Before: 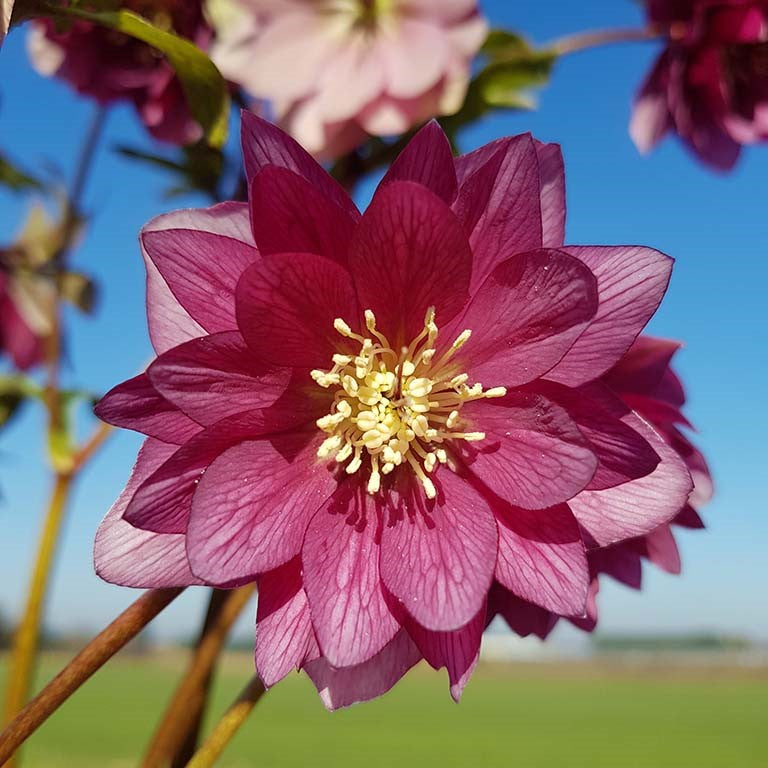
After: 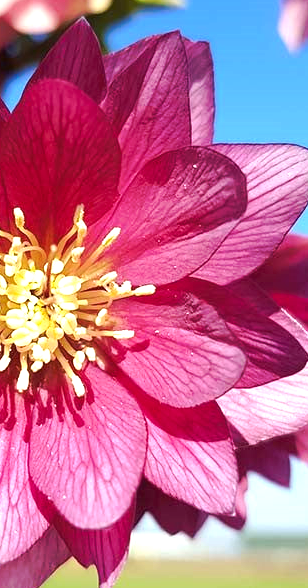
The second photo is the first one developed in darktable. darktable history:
white balance: red 0.988, blue 1.017
crop: left 45.721%, top 13.393%, right 14.118%, bottom 10.01%
tone curve: curves: ch0 [(0, 0) (0.003, 0.003) (0.011, 0.011) (0.025, 0.024) (0.044, 0.042) (0.069, 0.066) (0.1, 0.095) (0.136, 0.129) (0.177, 0.169) (0.224, 0.214) (0.277, 0.264) (0.335, 0.319) (0.399, 0.38) (0.468, 0.446) (0.543, 0.558) (0.623, 0.636) (0.709, 0.719) (0.801, 0.807) (0.898, 0.901) (1, 1)], preserve colors none
exposure: black level correction 0, exposure 1 EV, compensate exposure bias true, compensate highlight preservation false
